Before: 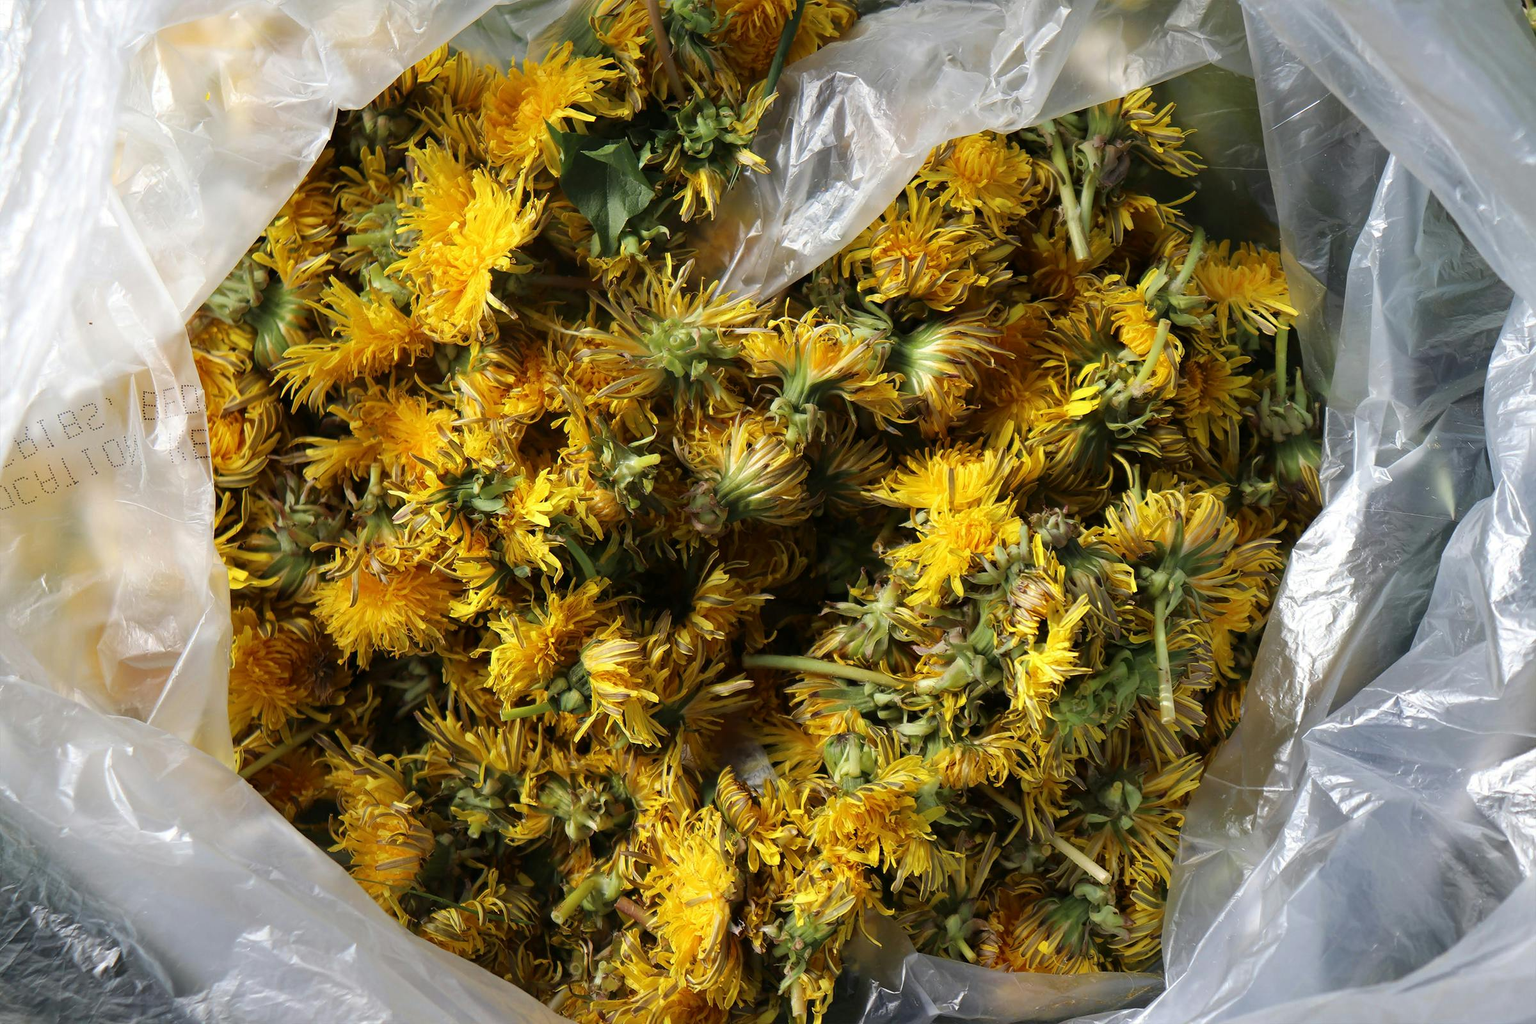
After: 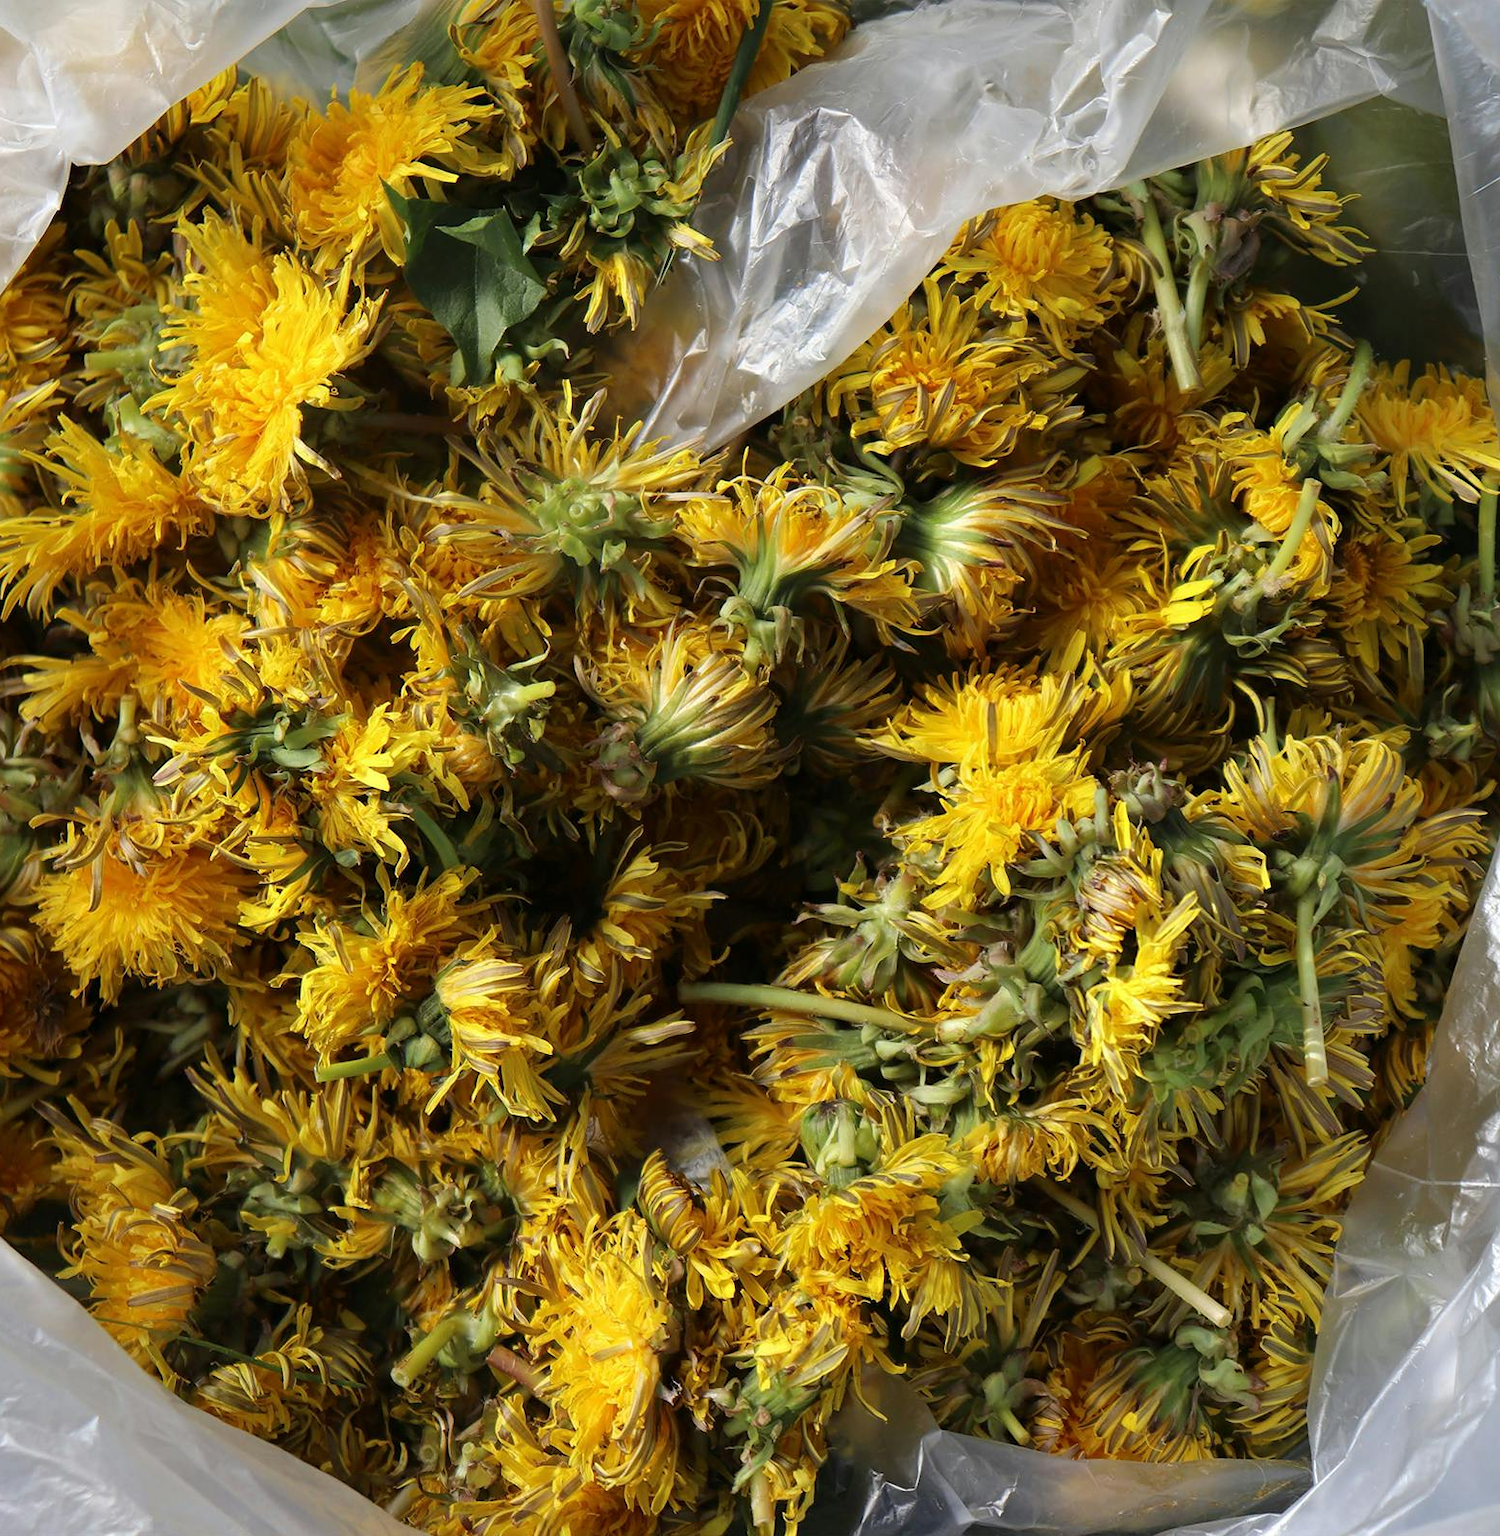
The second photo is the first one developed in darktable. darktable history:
crop and rotate: left 18.925%, right 15.973%
